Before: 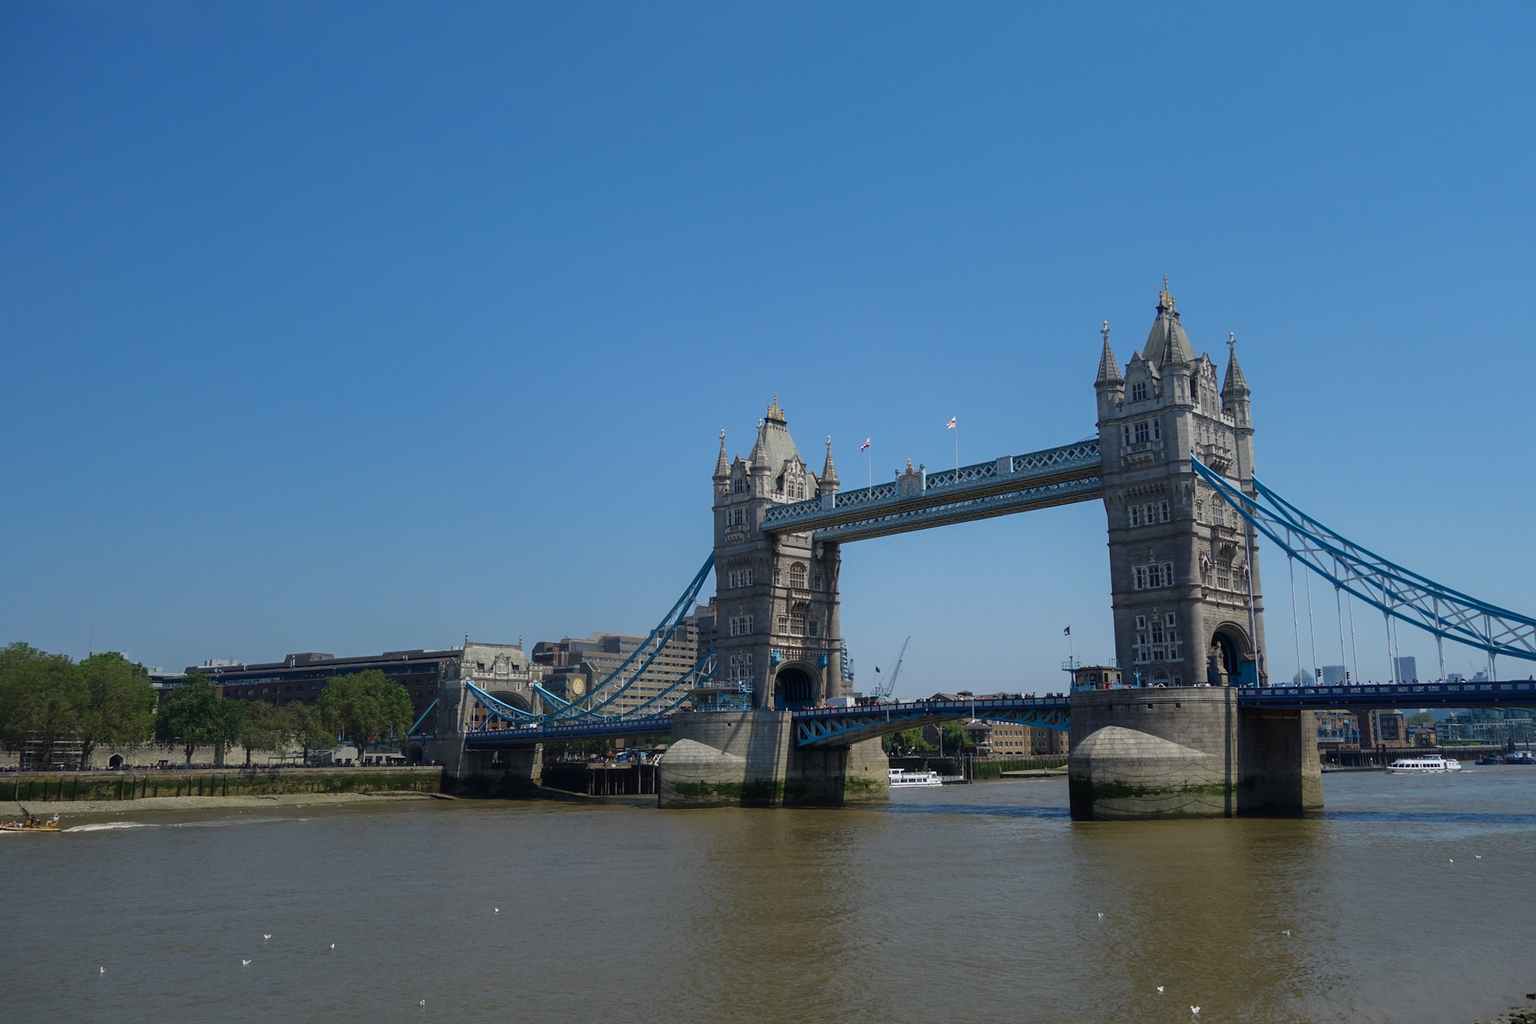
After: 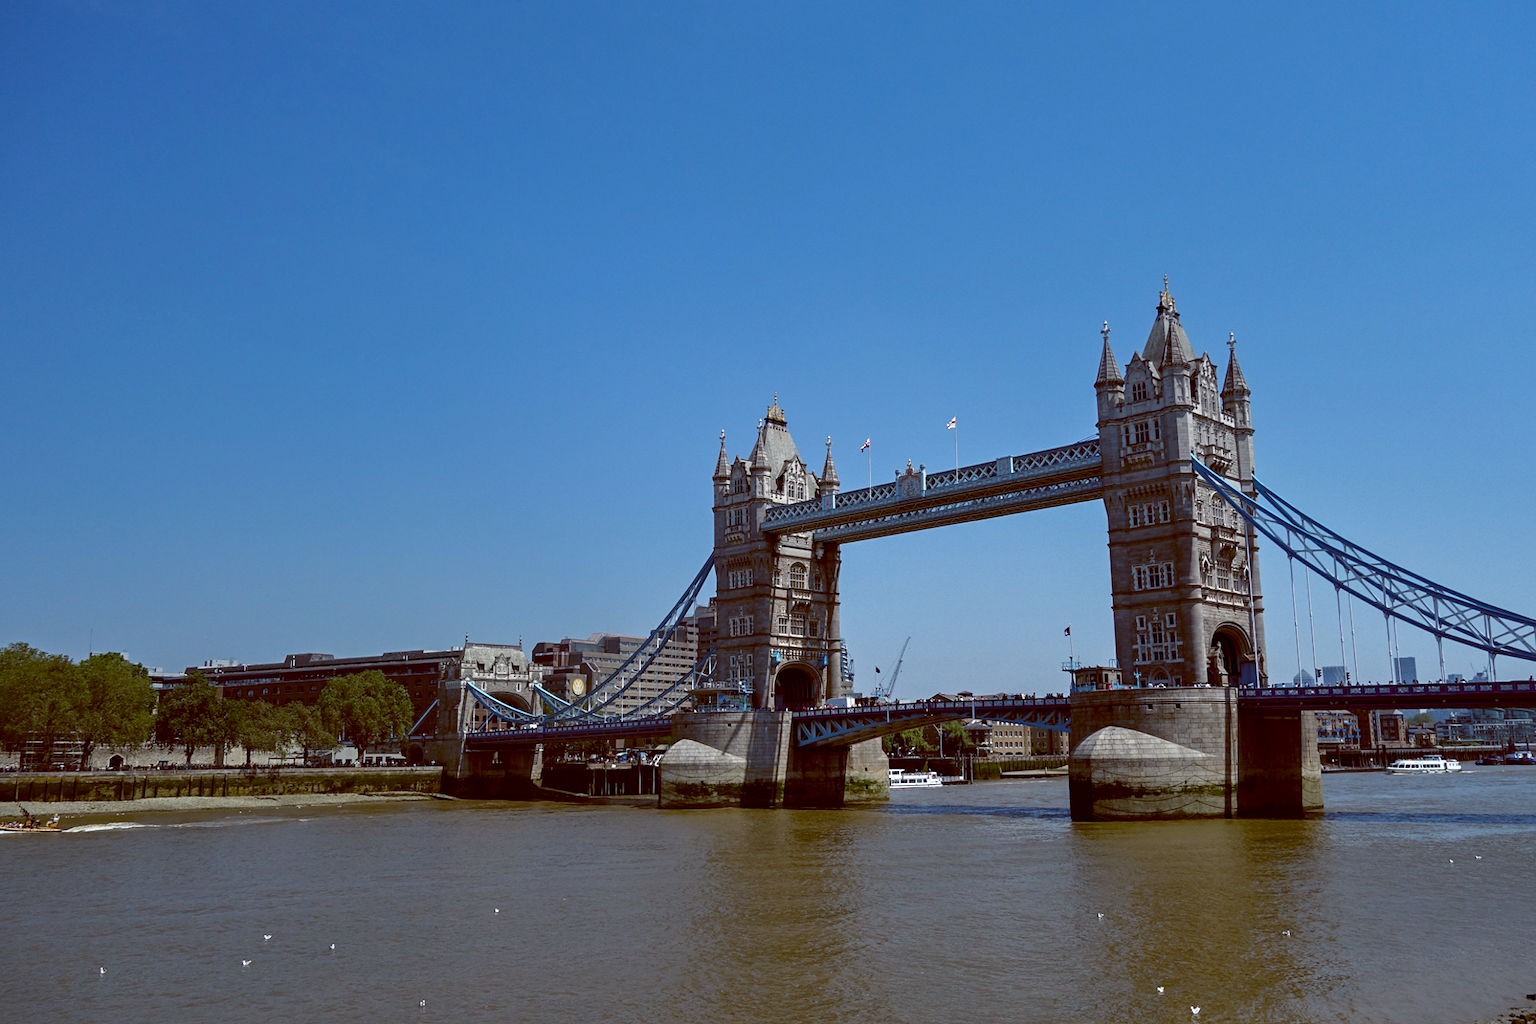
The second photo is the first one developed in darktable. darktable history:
contrast equalizer: y [[0.51, 0.537, 0.559, 0.574, 0.599, 0.618], [0.5 ×6], [0.5 ×6], [0 ×6], [0 ×6]]
color balance: lift [1, 1.015, 1.004, 0.985], gamma [1, 0.958, 0.971, 1.042], gain [1, 0.956, 0.977, 1.044]
